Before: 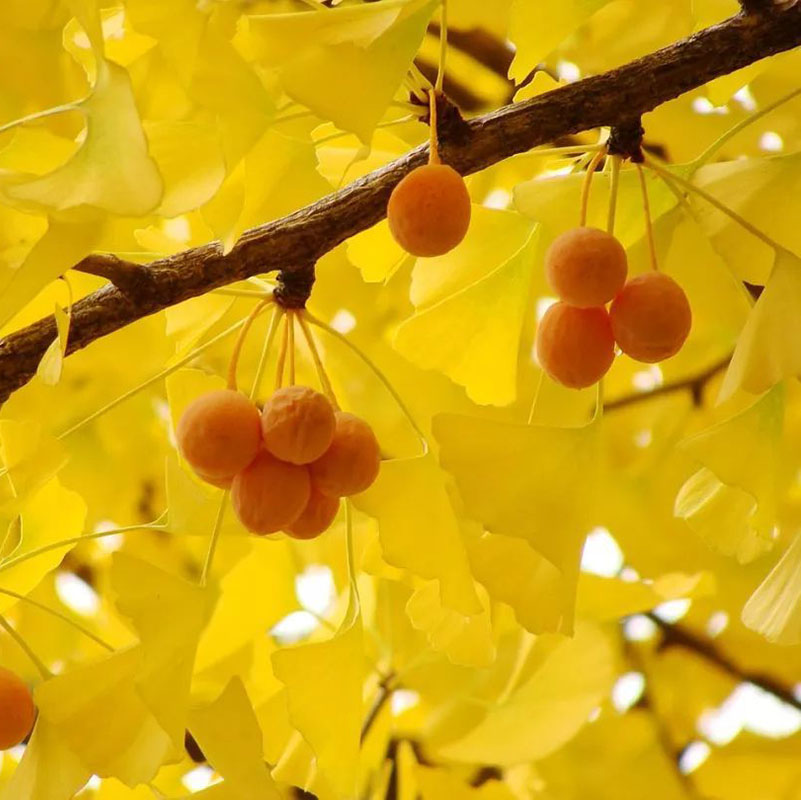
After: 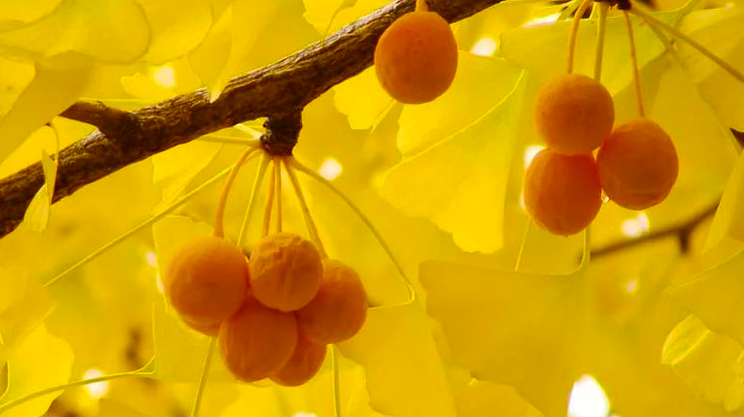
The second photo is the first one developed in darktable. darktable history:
white balance: emerald 1
crop: left 1.744%, top 19.225%, right 5.069%, bottom 28.357%
color balance rgb: perceptual saturation grading › global saturation 20%, global vibrance 20%
